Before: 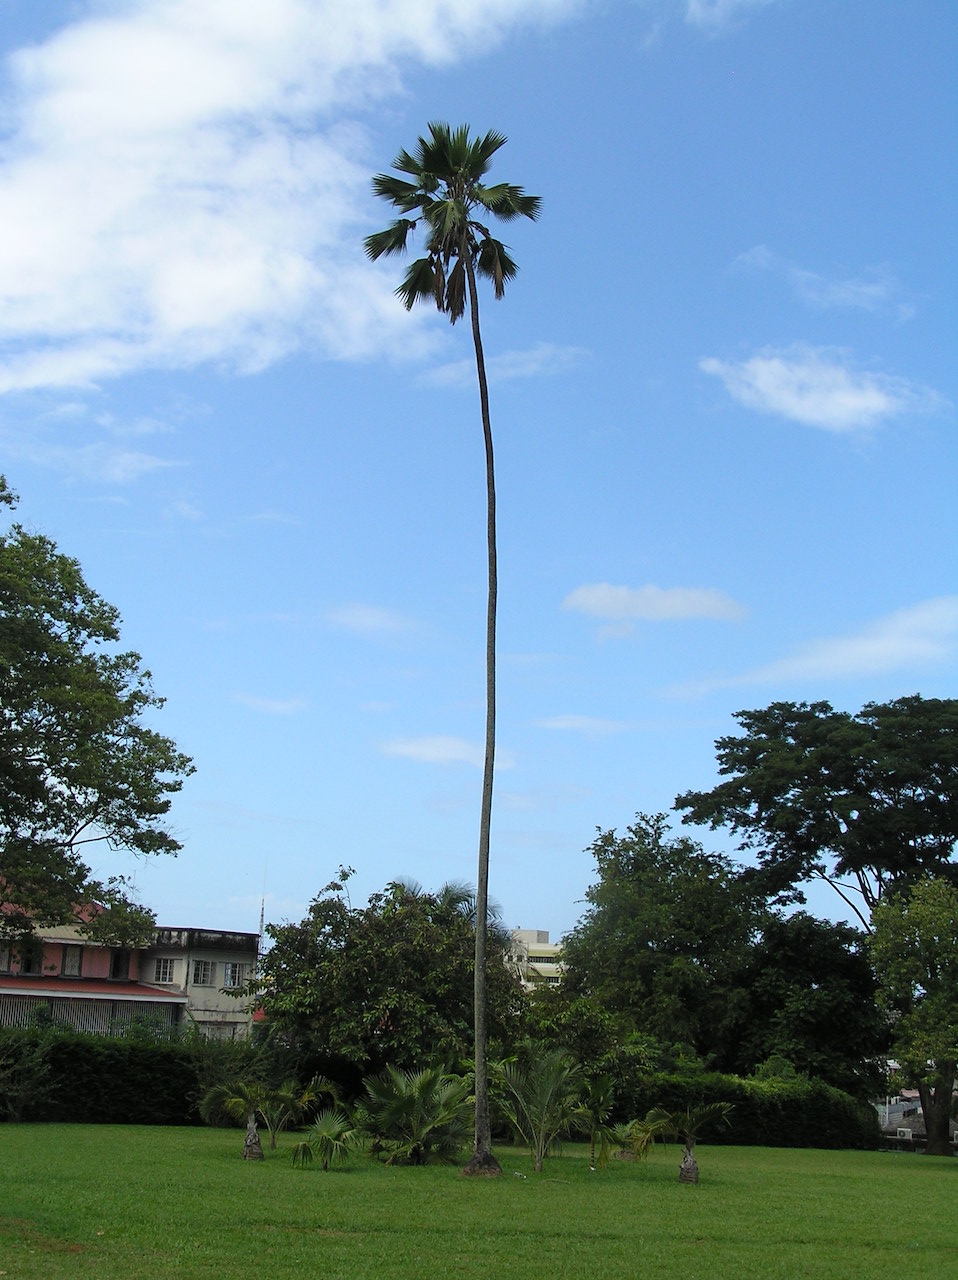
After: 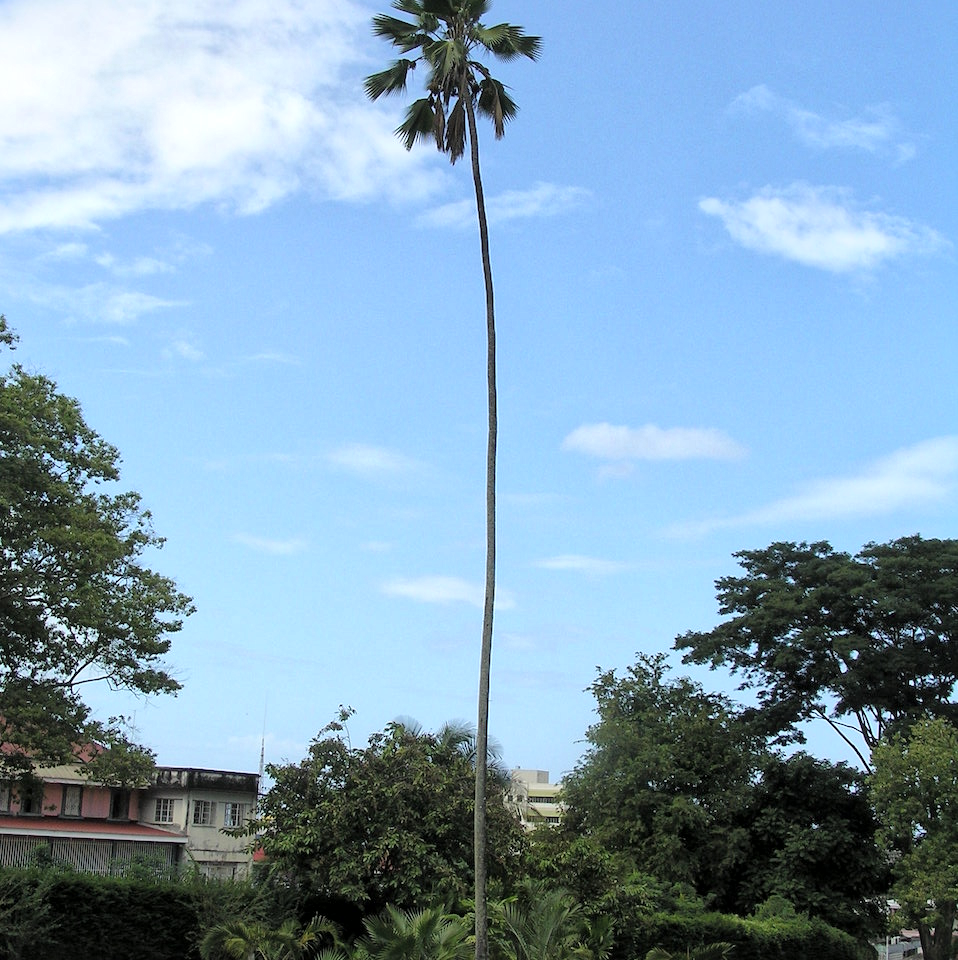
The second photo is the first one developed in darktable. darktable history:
global tonemap: drago (1, 100), detail 1
crop and rotate: top 12.5%, bottom 12.5%
